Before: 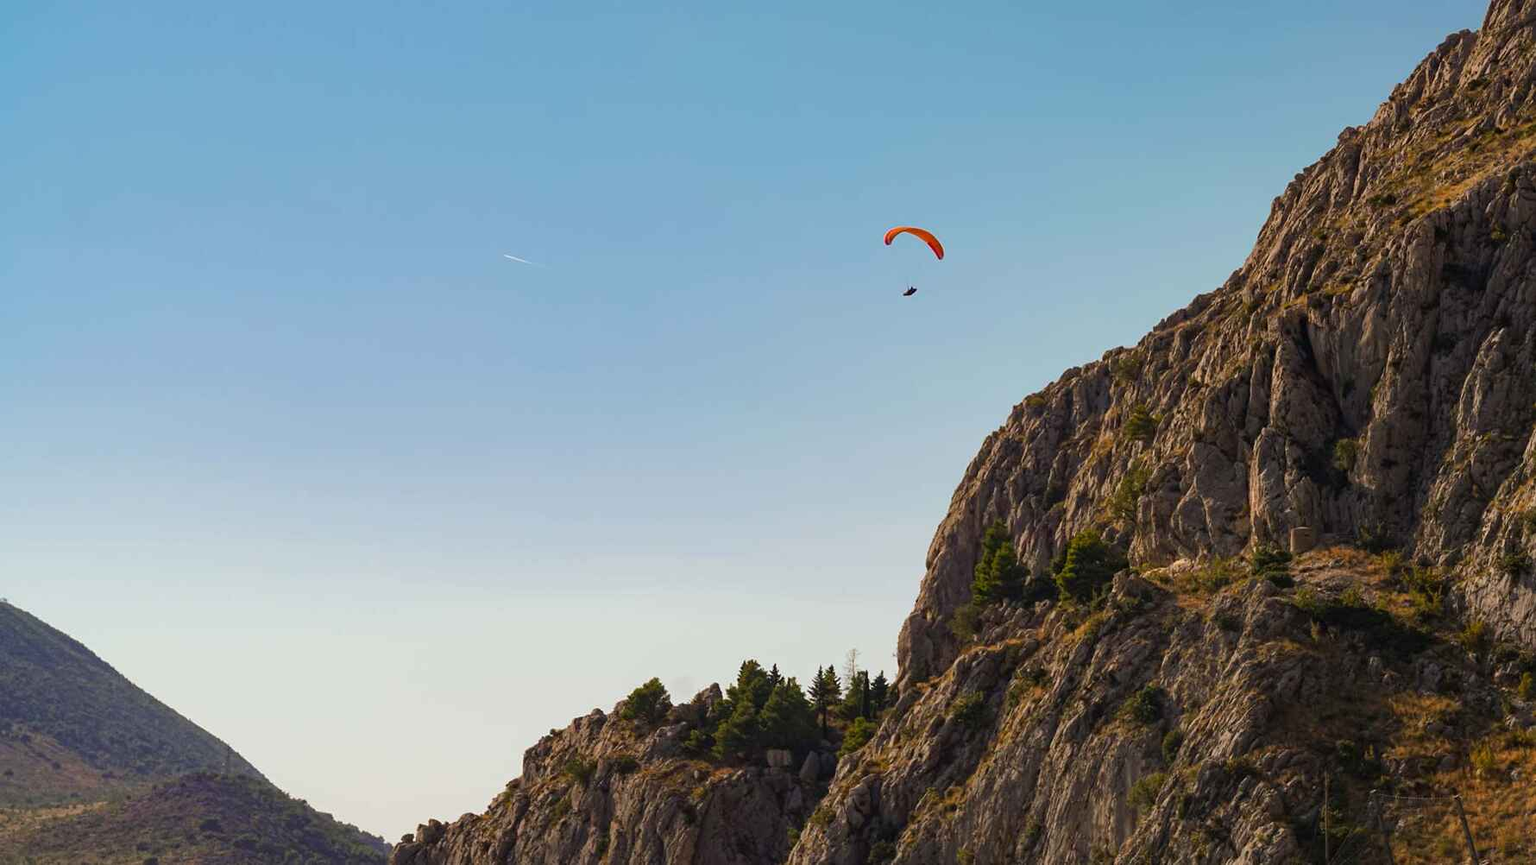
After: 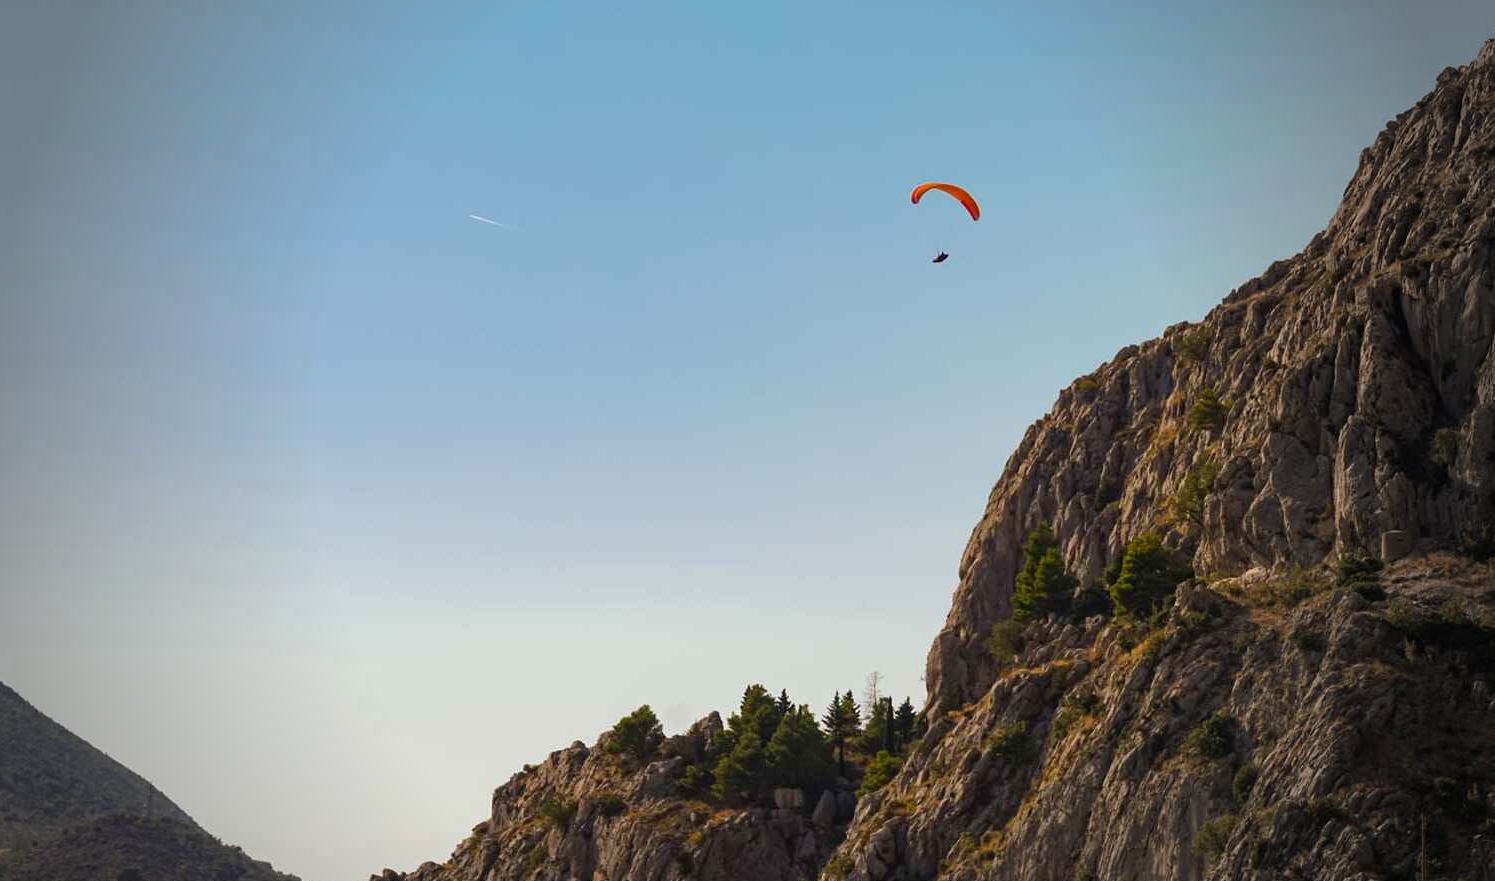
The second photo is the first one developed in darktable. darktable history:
crop: left 6.433%, top 8.051%, right 9.535%, bottom 3.999%
vignetting: fall-off start 65.22%, width/height ratio 0.883
